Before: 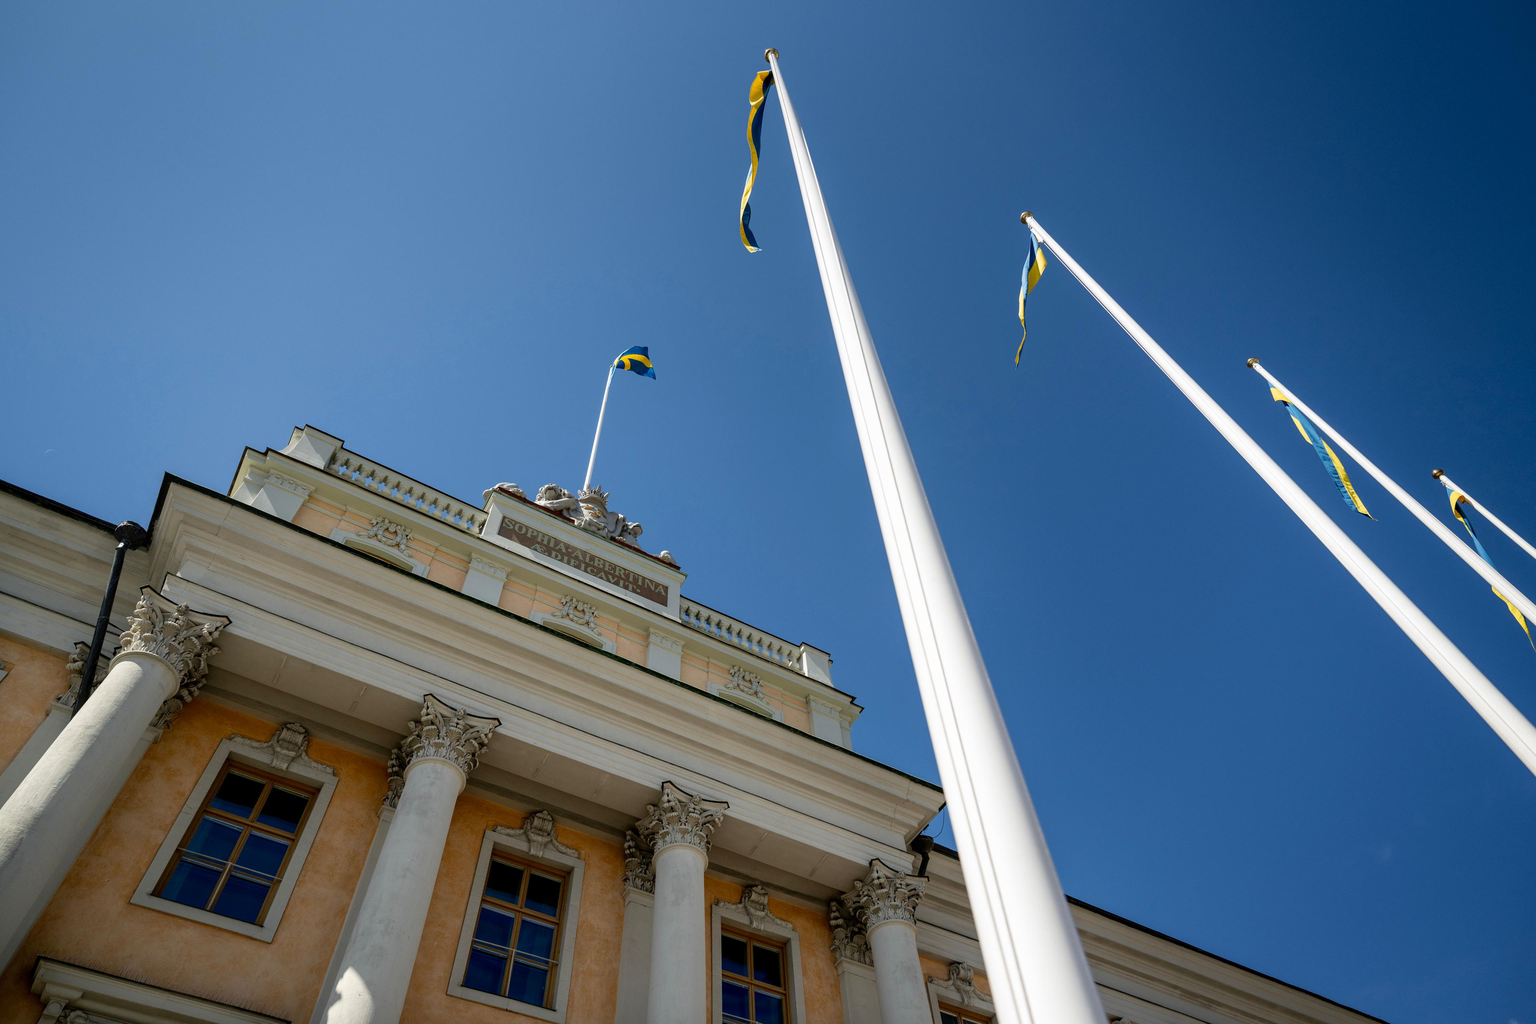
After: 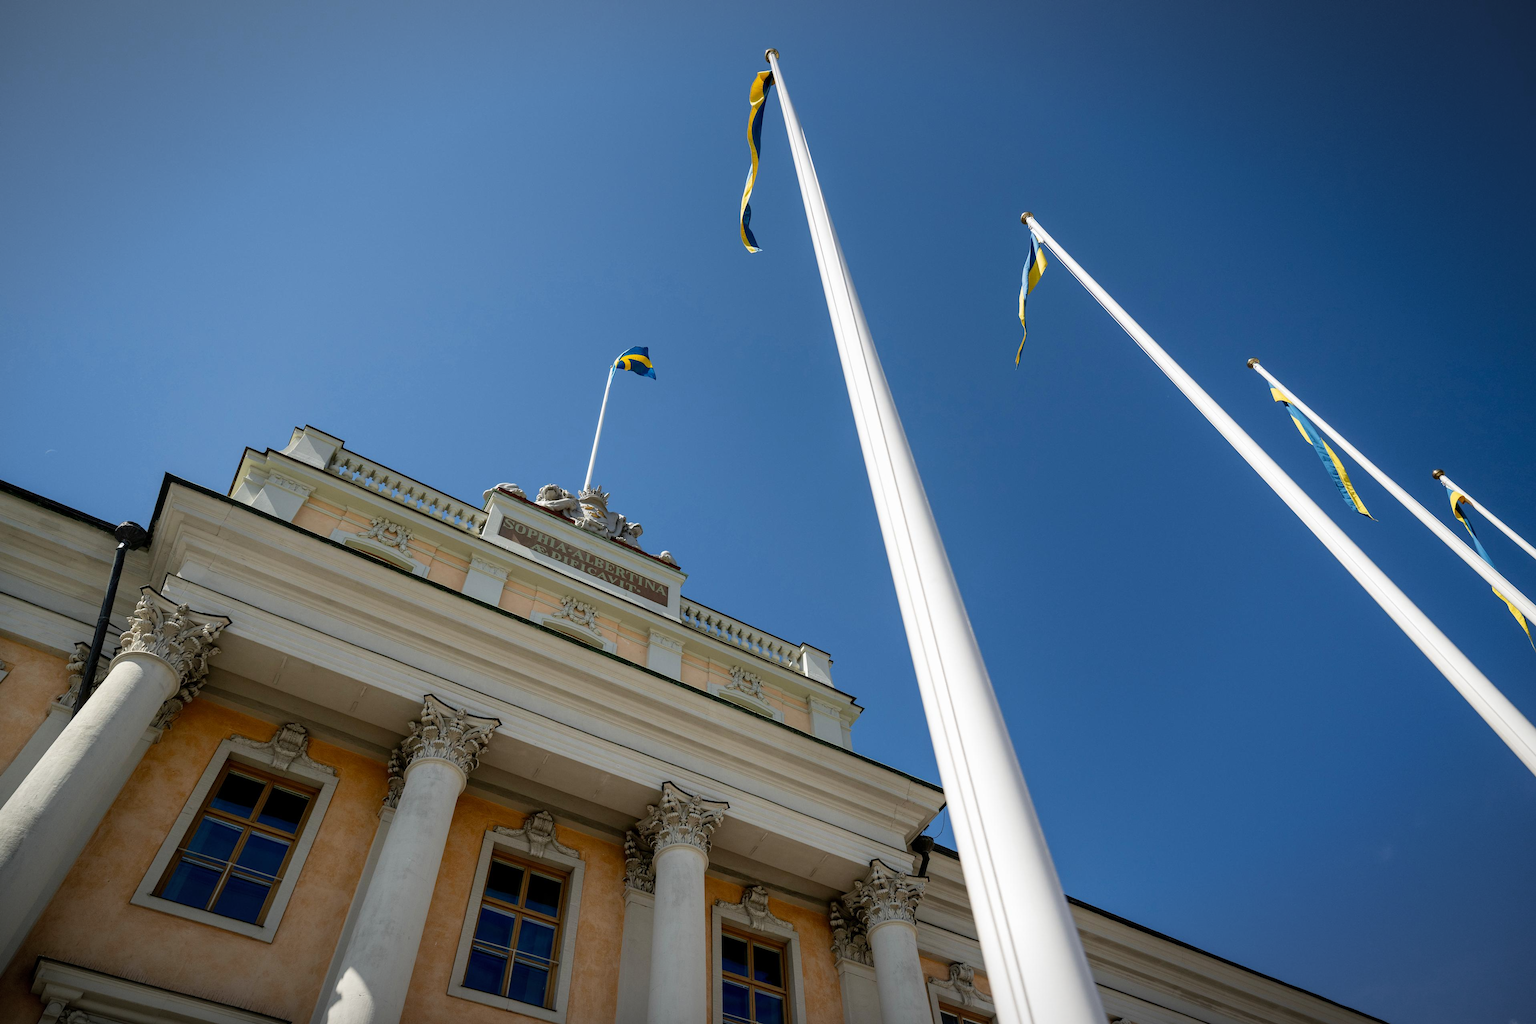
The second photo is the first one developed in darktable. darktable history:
vignetting: fall-off start 98.33%, fall-off radius 100.01%, brightness -0.685, width/height ratio 1.425, unbound false
